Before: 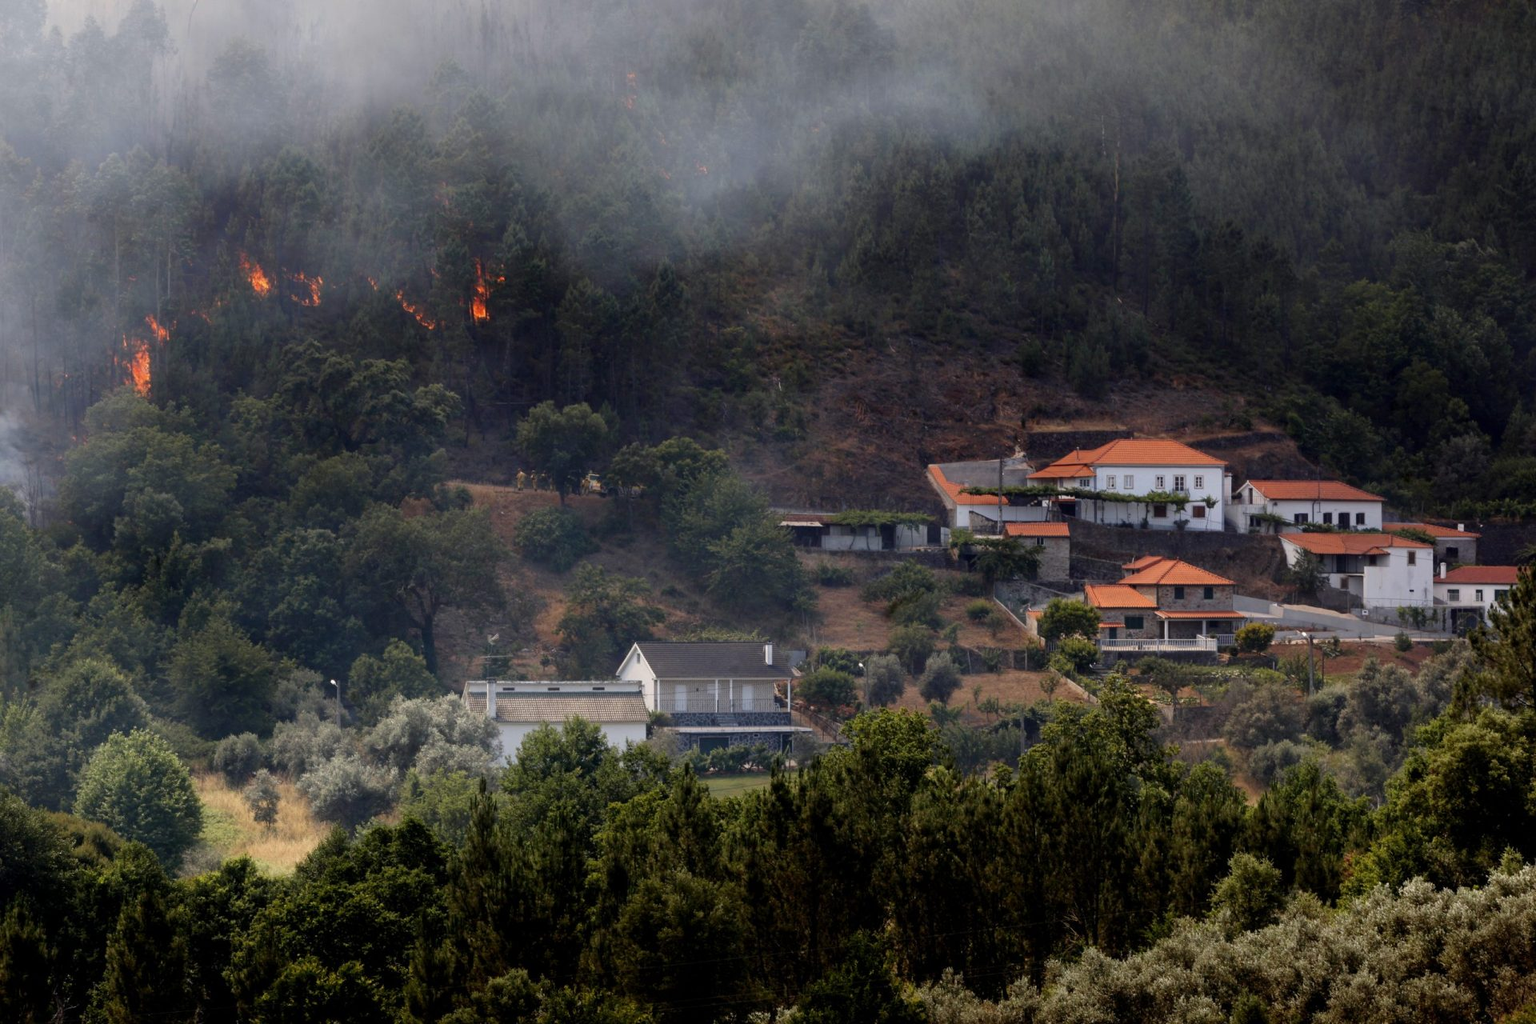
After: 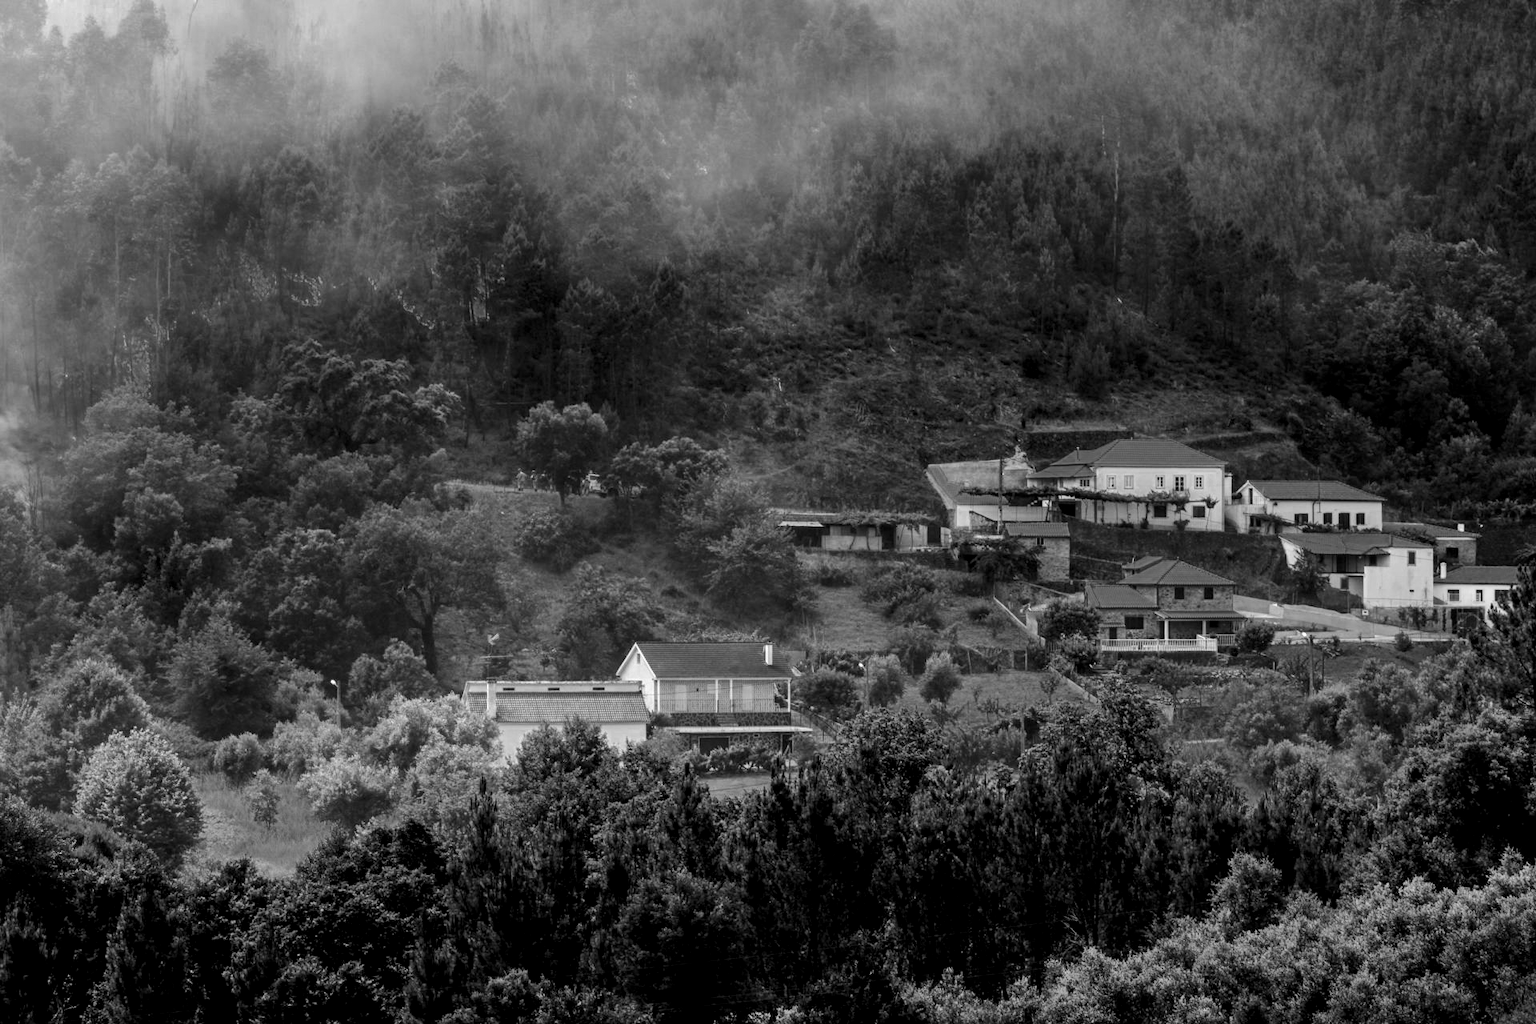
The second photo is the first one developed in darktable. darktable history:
shadows and highlights: low approximation 0.01, soften with gaussian
color zones: curves: ch0 [(0.002, 0.429) (0.121, 0.212) (0.198, 0.113) (0.276, 0.344) (0.331, 0.541) (0.41, 0.56) (0.482, 0.289) (0.619, 0.227) (0.721, 0.18) (0.821, 0.435) (0.928, 0.555) (1, 0.587)]; ch1 [(0, 0) (0.143, 0) (0.286, 0) (0.429, 0) (0.571, 0) (0.714, 0) (0.857, 0)]
tone equalizer: -8 EV -0.455 EV, -7 EV -0.39 EV, -6 EV -0.346 EV, -5 EV -0.185 EV, -3 EV 0.214 EV, -2 EV 0.335 EV, -1 EV 0.368 EV, +0 EV 0.436 EV, edges refinement/feathering 500, mask exposure compensation -1.57 EV, preserve details no
local contrast: detail 130%
